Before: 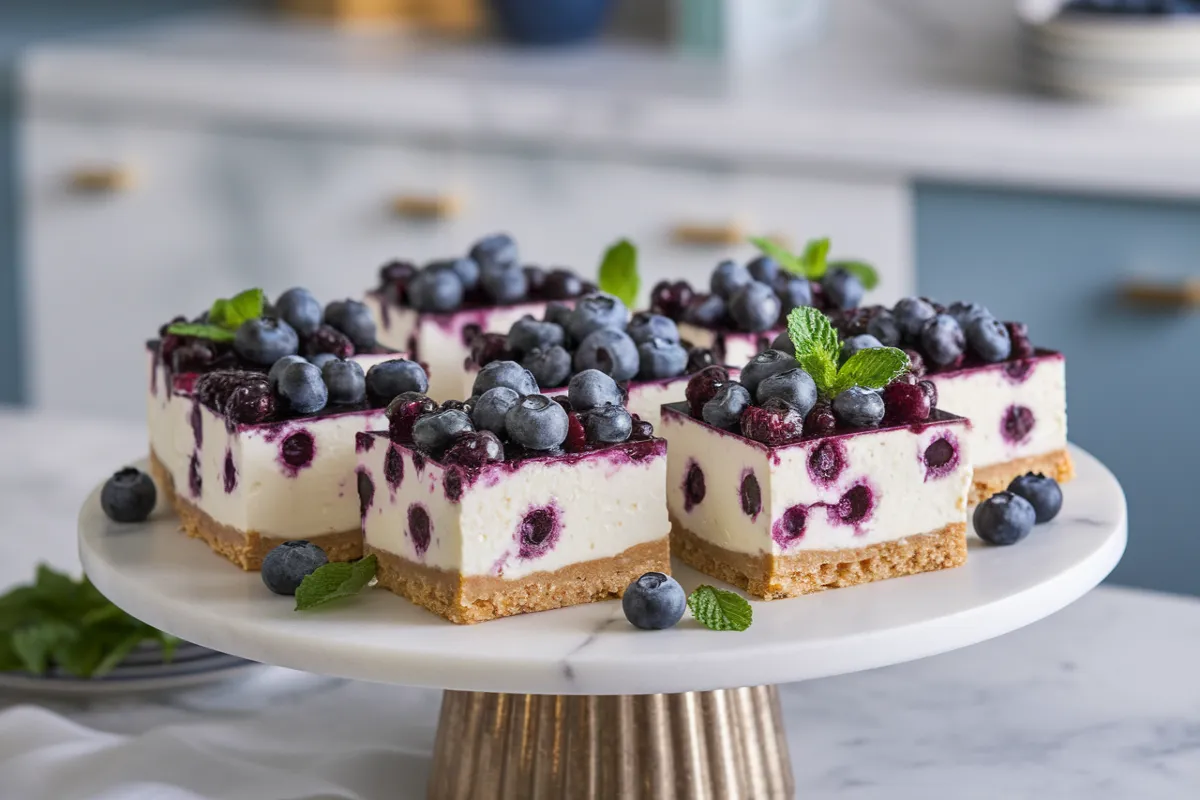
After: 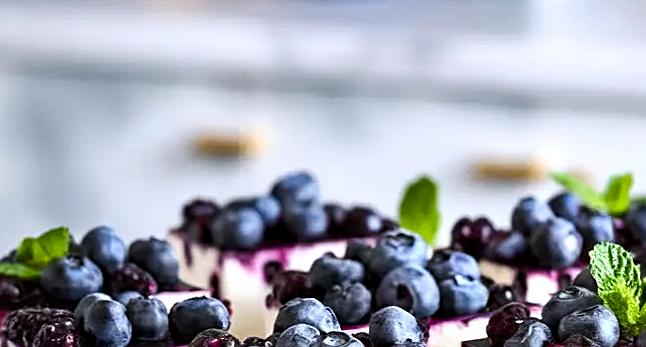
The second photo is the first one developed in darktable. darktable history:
tone equalizer: -8 EV -0.75 EV, -7 EV -0.7 EV, -6 EV -0.6 EV, -5 EV -0.4 EV, -3 EV 0.4 EV, -2 EV 0.6 EV, -1 EV 0.7 EV, +0 EV 0.75 EV, edges refinement/feathering 500, mask exposure compensation -1.57 EV, preserve details no
sharpen: on, module defaults
color balance rgb: perceptual saturation grading › global saturation 20%, perceptual saturation grading › highlights -25%, perceptual saturation grading › shadows 25%
rotate and perspective: lens shift (horizontal) -0.055, automatic cropping off
white balance: red 0.98, blue 1.034
crop: left 15.306%, top 9.065%, right 30.789%, bottom 48.638%
contrast brightness saturation: contrast 0.04, saturation 0.07
haze removal: compatibility mode true, adaptive false
